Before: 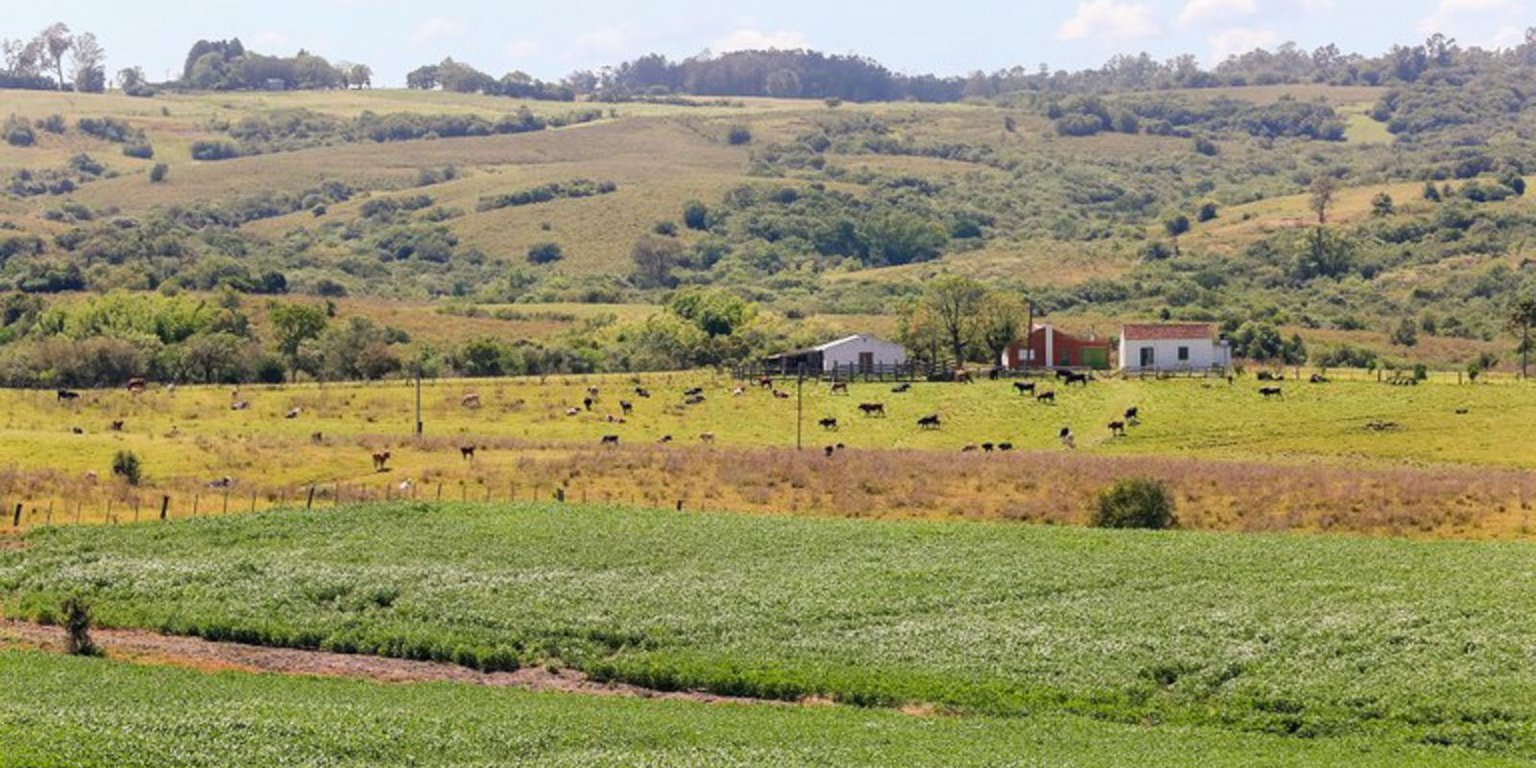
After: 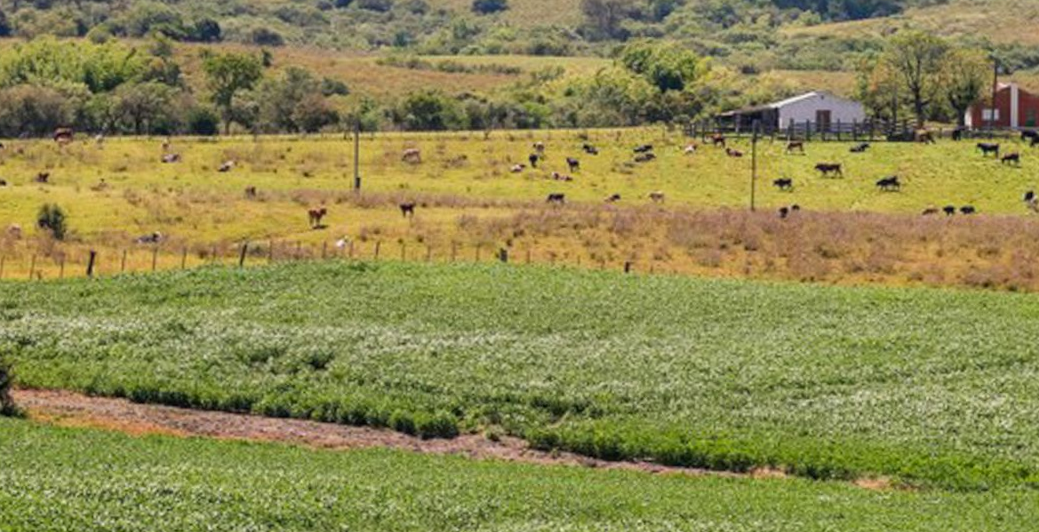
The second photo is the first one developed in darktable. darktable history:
crop and rotate: angle -0.662°, left 3.954%, top 31.936%, right 29.581%
local contrast: detail 110%
